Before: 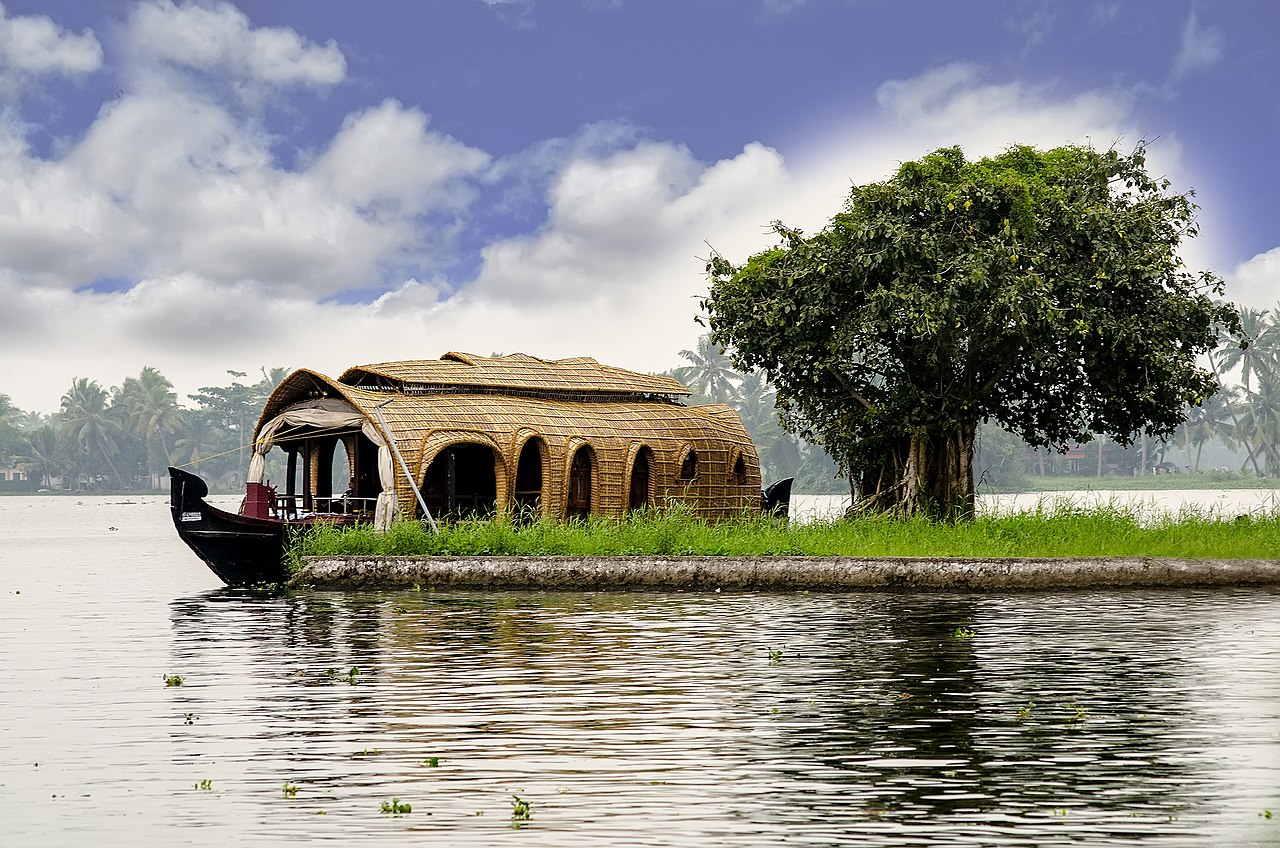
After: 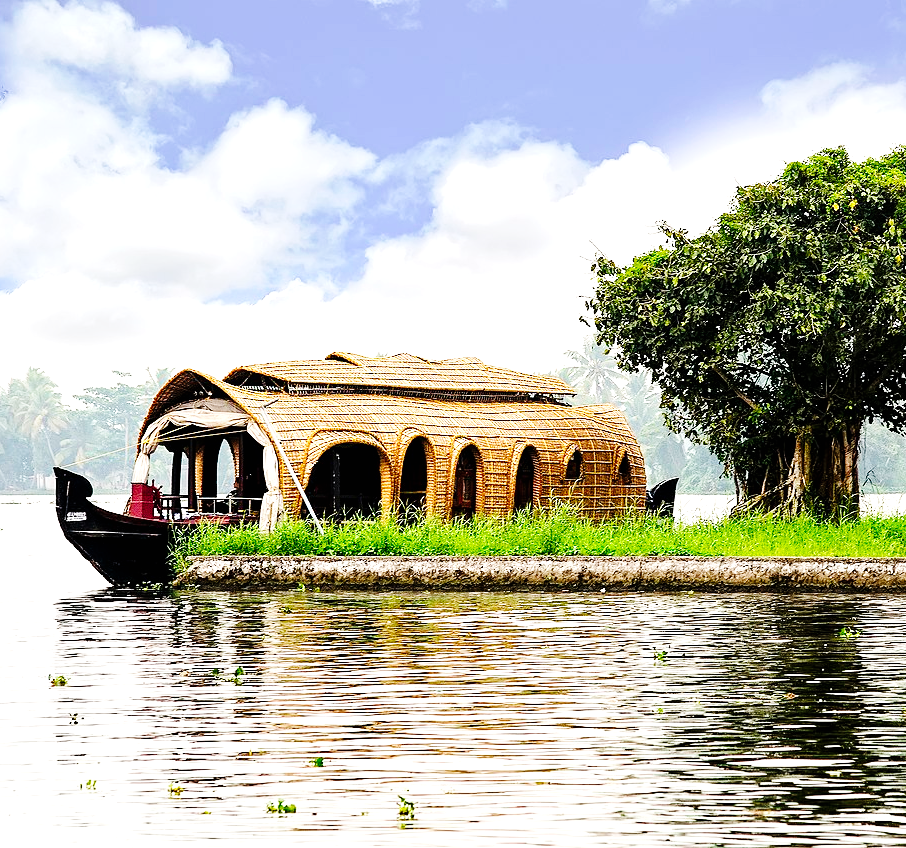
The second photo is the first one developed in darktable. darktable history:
crop and rotate: left 9.061%, right 20.142%
exposure: black level correction 0, exposure 0.877 EV, compensate exposure bias true, compensate highlight preservation false
base curve: curves: ch0 [(0, 0) (0.036, 0.025) (0.121, 0.166) (0.206, 0.329) (0.605, 0.79) (1, 1)], preserve colors none
tone equalizer: -8 EV 0.06 EV, smoothing diameter 25%, edges refinement/feathering 10, preserve details guided filter
